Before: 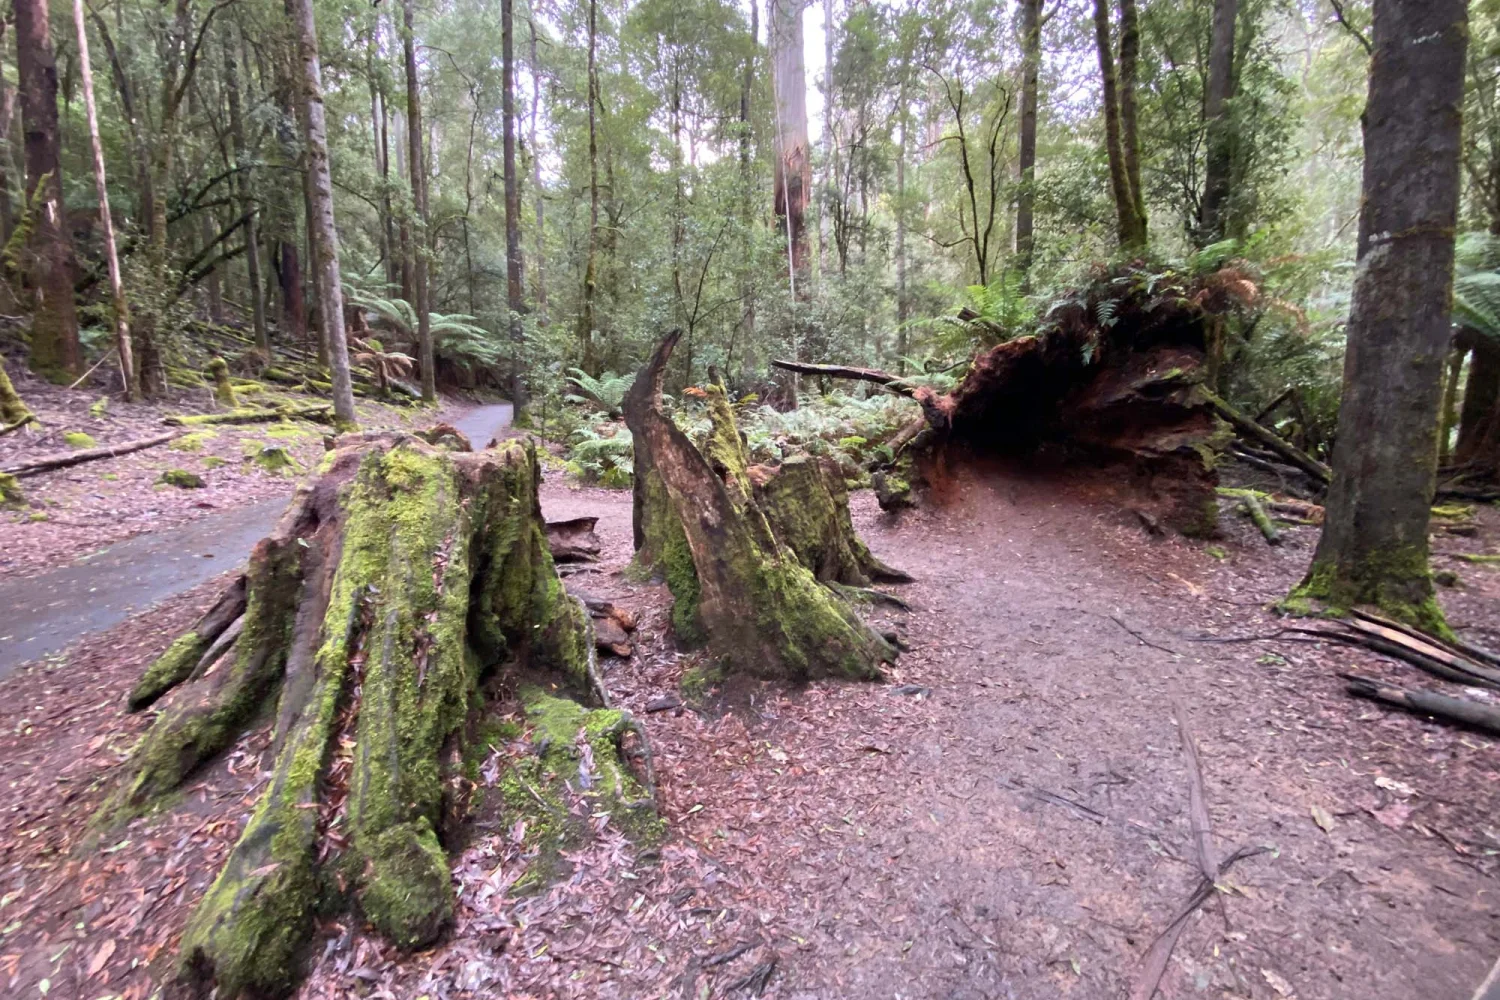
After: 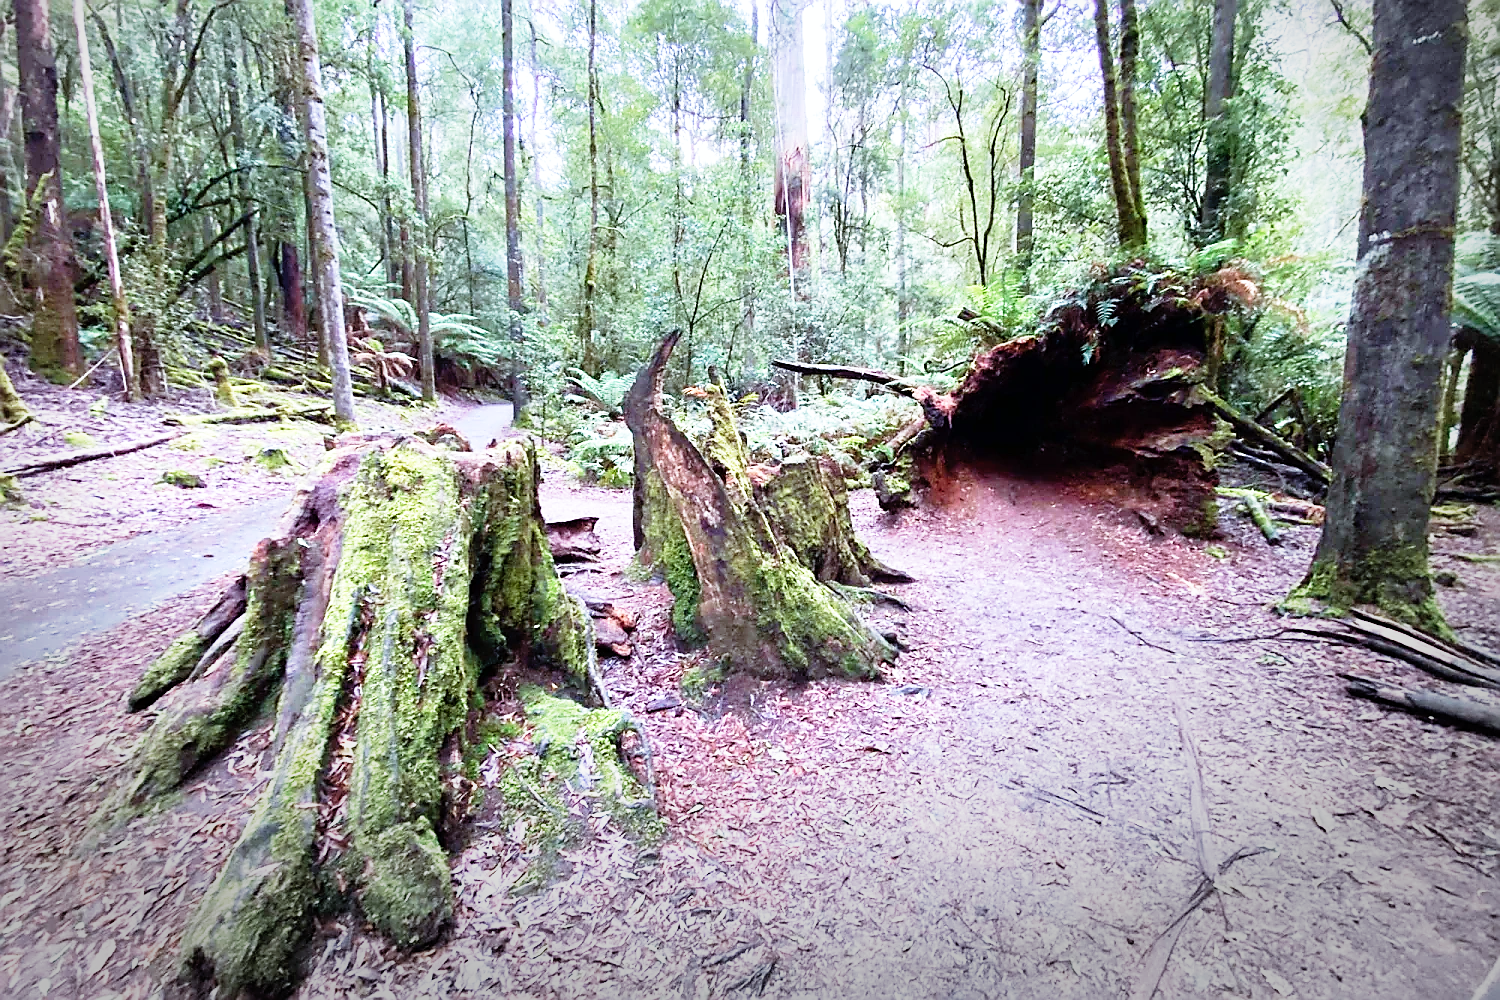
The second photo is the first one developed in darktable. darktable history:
color calibration: illuminant F (fluorescent), F source F9 (Cool White Deluxe 4150 K) – high CRI, x 0.374, y 0.373, temperature 4150.81 K, saturation algorithm version 1 (2020)
velvia: on, module defaults
sharpen: radius 1.381, amount 1.26, threshold 0.806
base curve: curves: ch0 [(0, 0) (0.012, 0.01) (0.073, 0.168) (0.31, 0.711) (0.645, 0.957) (1, 1)], preserve colors none
vignetting: center (-0.064, -0.314), automatic ratio true
